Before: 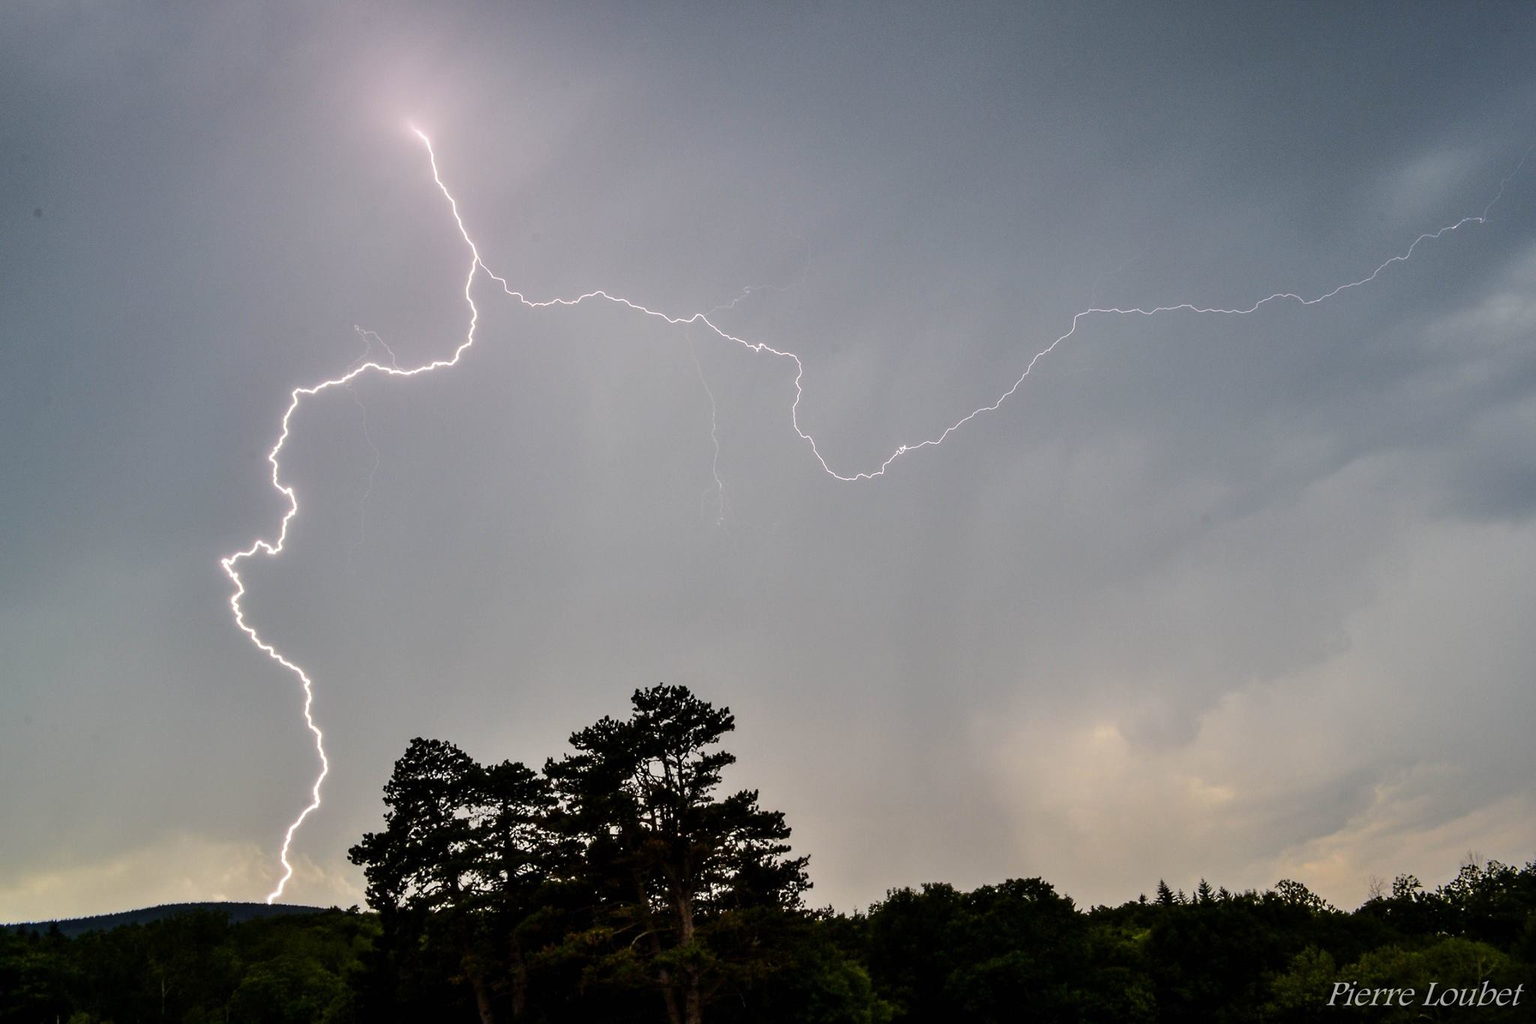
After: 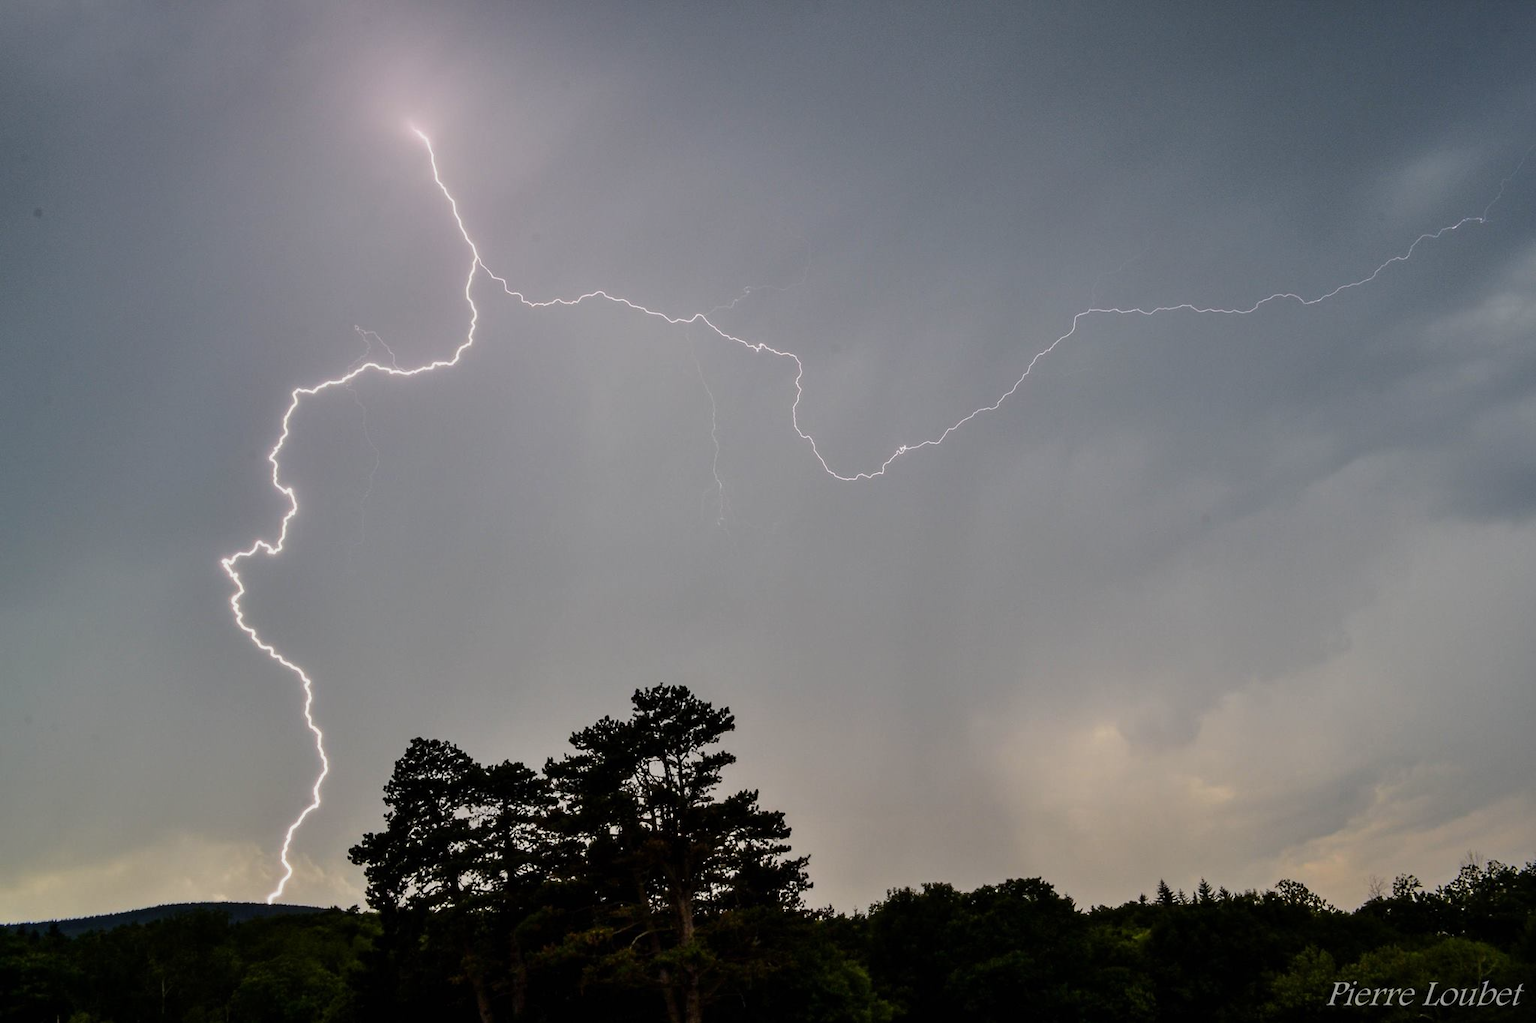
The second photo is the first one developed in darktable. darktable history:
tone equalizer: on, module defaults
exposure: exposure -0.293 EV, compensate highlight preservation false
